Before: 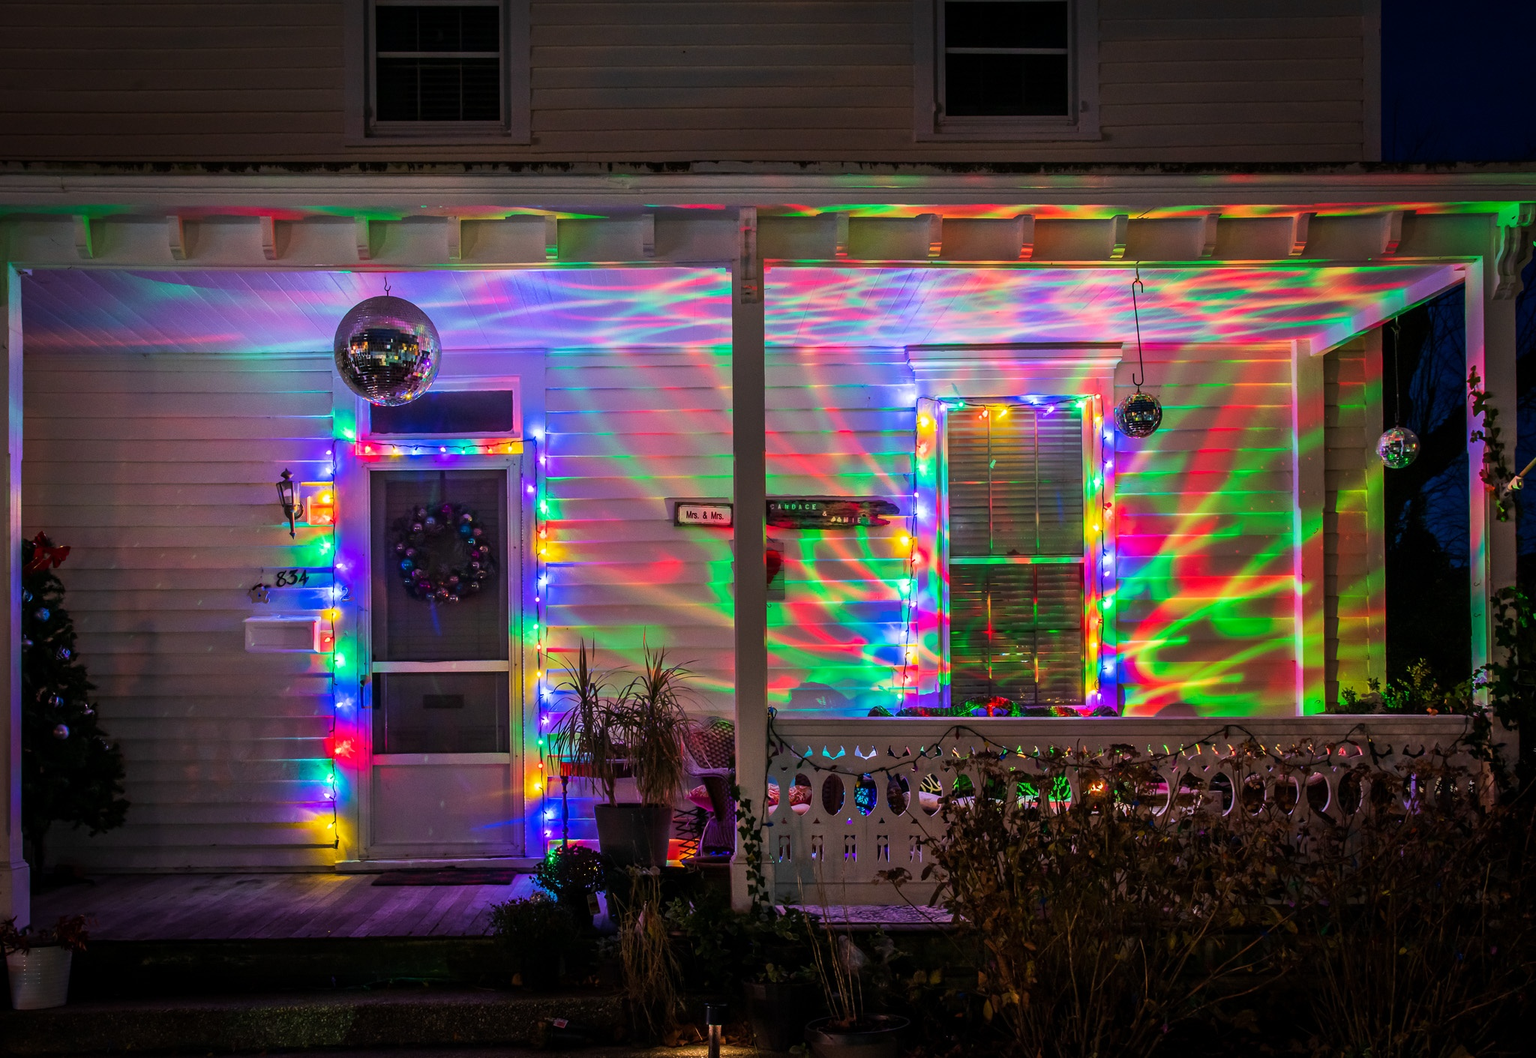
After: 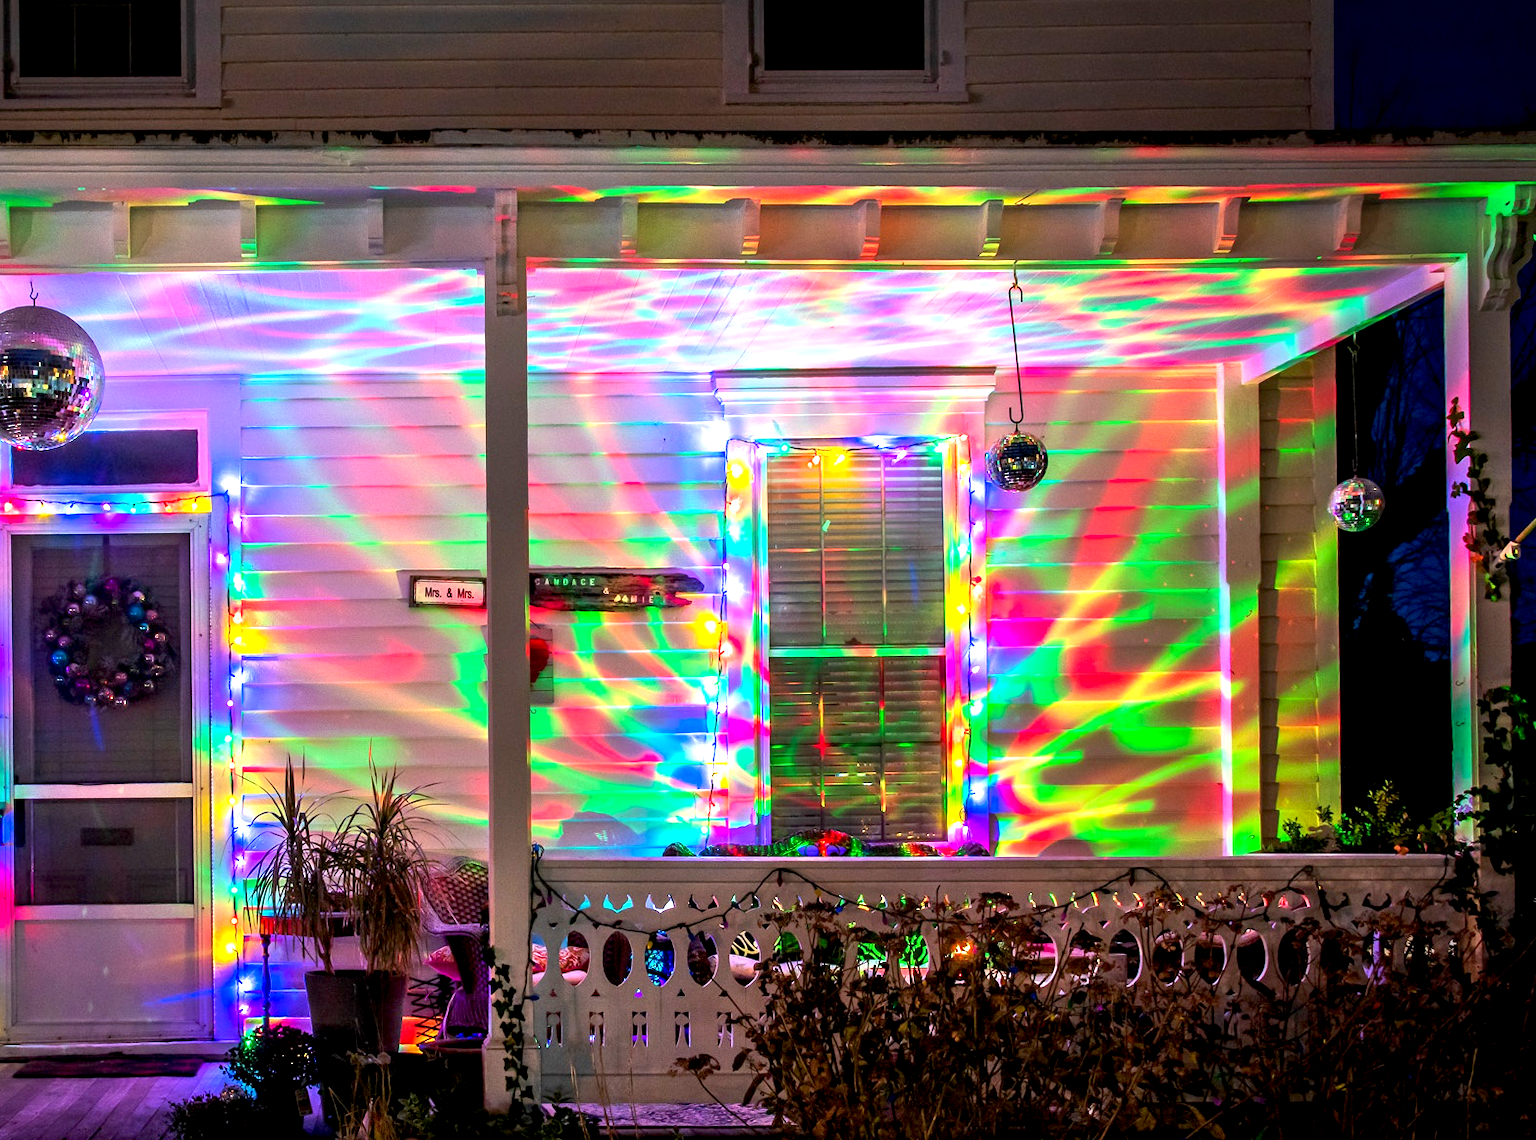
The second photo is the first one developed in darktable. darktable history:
exposure: black level correction 0.005, exposure 0.412 EV, compensate exposure bias true, compensate highlight preservation false
crop: left 23.556%, top 5.893%, bottom 11.698%
